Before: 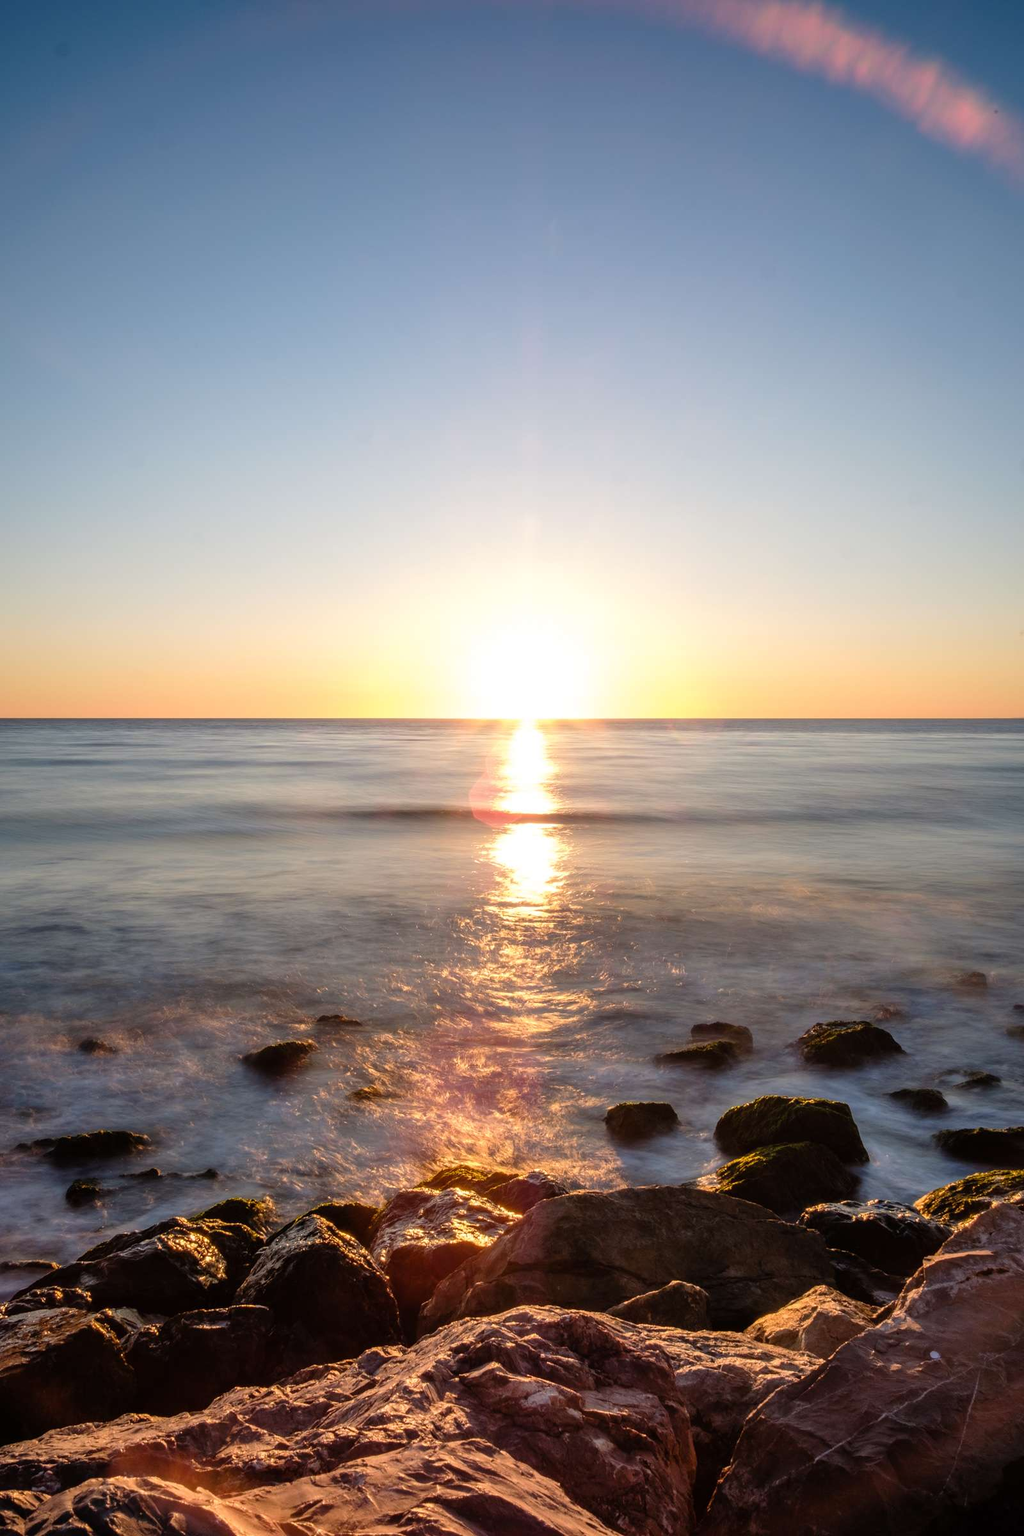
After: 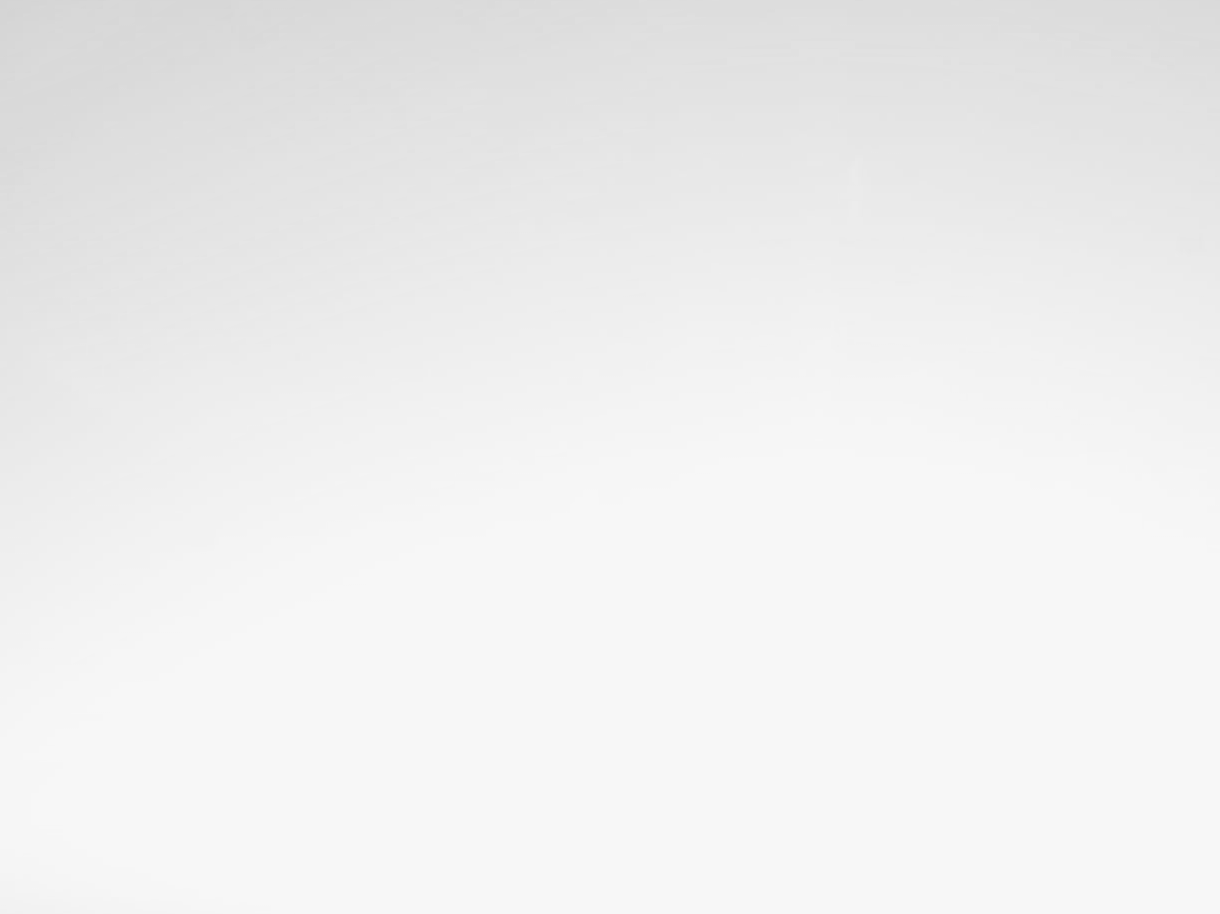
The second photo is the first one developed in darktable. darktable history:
color balance: lift [1, 1.011, 0.999, 0.989], gamma [1.109, 1.045, 1.039, 0.955], gain [0.917, 0.936, 0.952, 1.064], contrast 2.32%, contrast fulcrum 19%, output saturation 101%
crop: left 0.579%, top 7.627%, right 23.167%, bottom 54.275%
base curve: curves: ch0 [(0, 0) (0.036, 0.037) (0.121, 0.228) (0.46, 0.76) (0.859, 0.983) (1, 1)], preserve colors none
exposure: black level correction 0, exposure 0.7 EV, compensate exposure bias true, compensate highlight preservation false
shadows and highlights: shadows 60, highlights -60.23, soften with gaussian
colorize: hue 331.2°, saturation 69%, source mix 30.28%, lightness 69.02%, version 1
monochrome: on, module defaults
